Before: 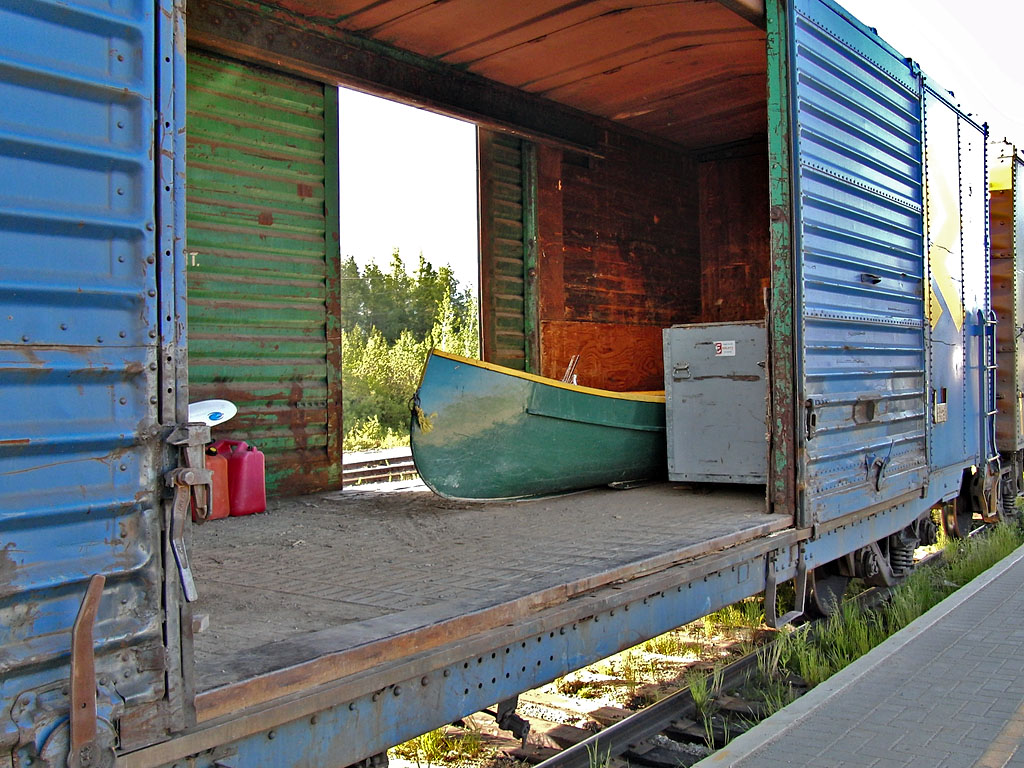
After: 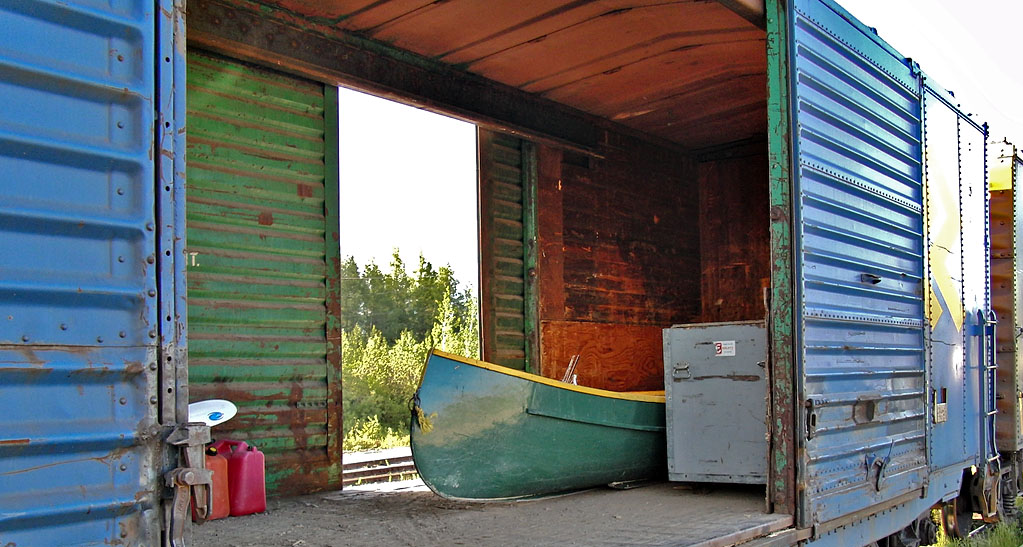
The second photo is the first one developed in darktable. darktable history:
crop: right 0%, bottom 28.698%
tone equalizer: smoothing diameter 24.99%, edges refinement/feathering 14.28, preserve details guided filter
